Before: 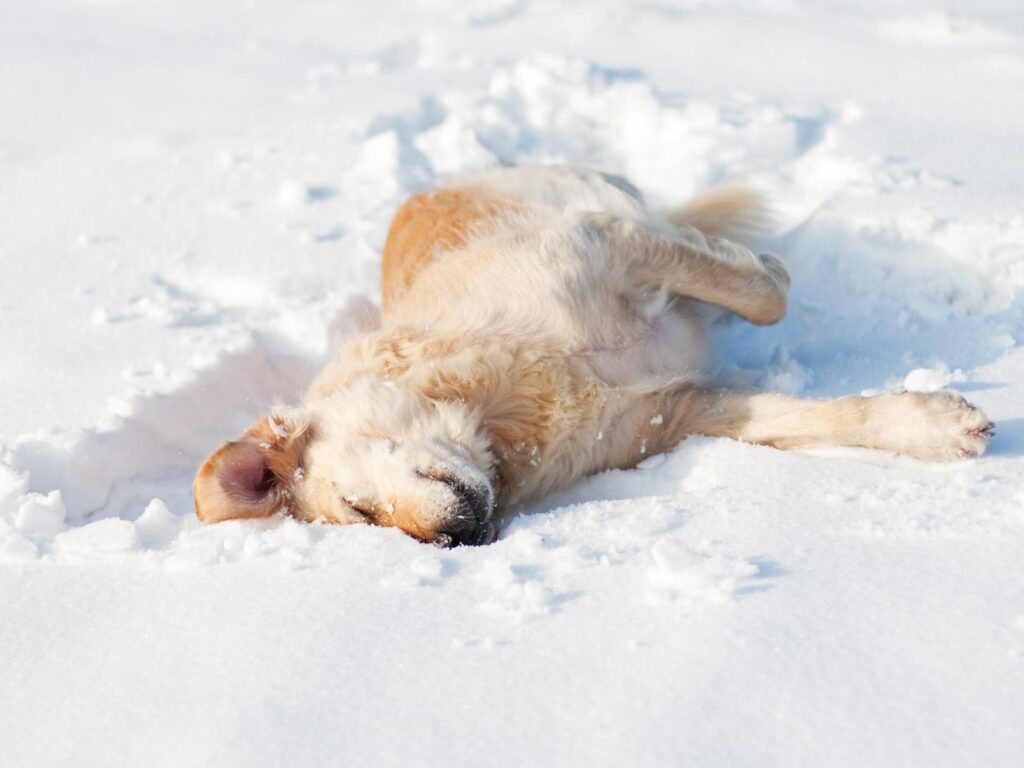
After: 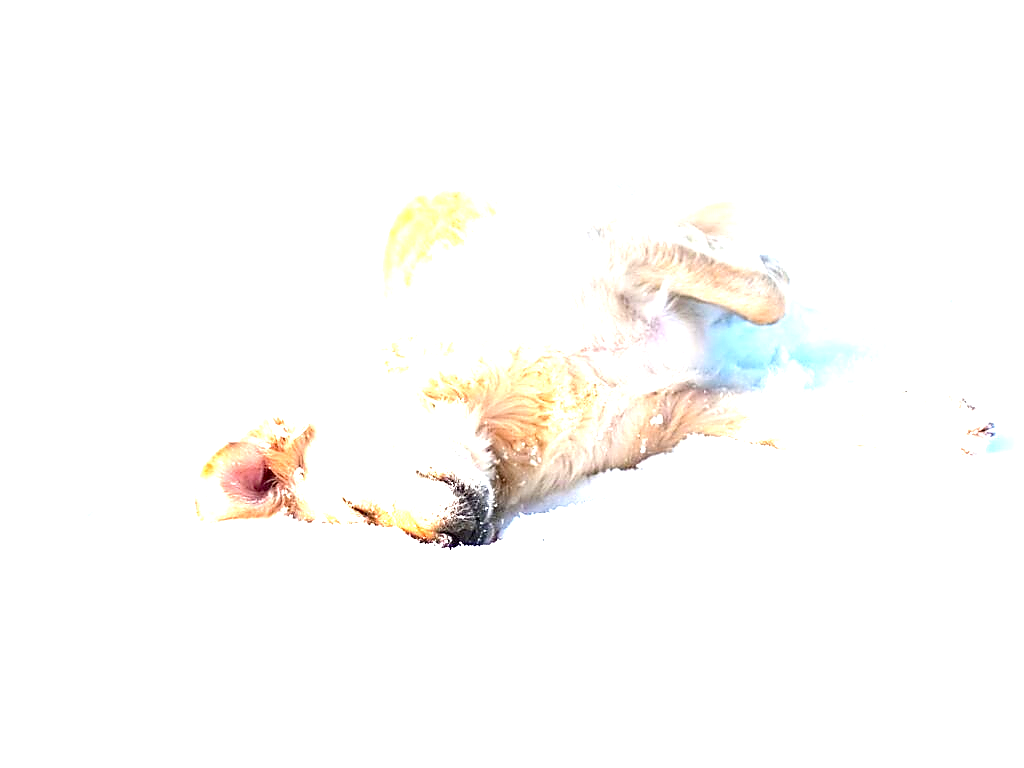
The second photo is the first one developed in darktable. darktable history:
tone equalizer: on, module defaults
sharpen: radius 1.349, amount 1.243, threshold 0.782
exposure: black level correction 0, exposure 1.986 EV, compensate highlight preservation false
haze removal: compatibility mode true, adaptive false
